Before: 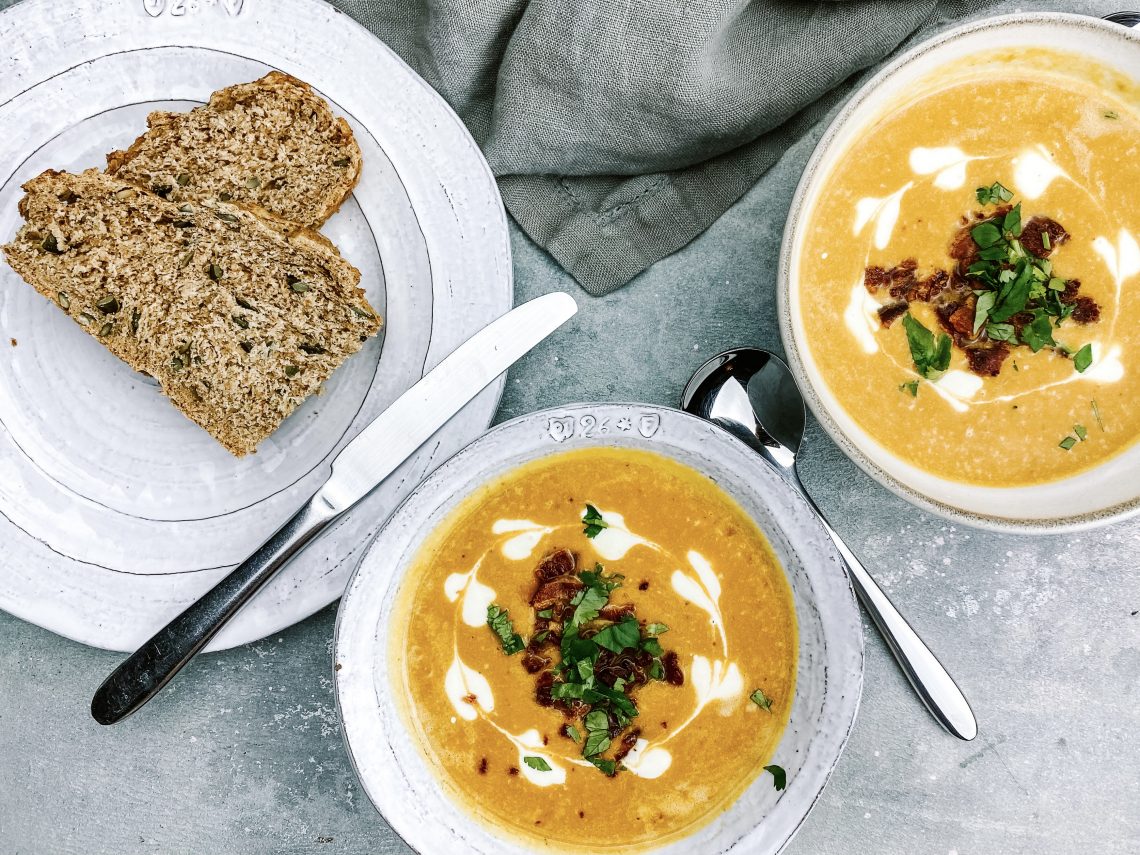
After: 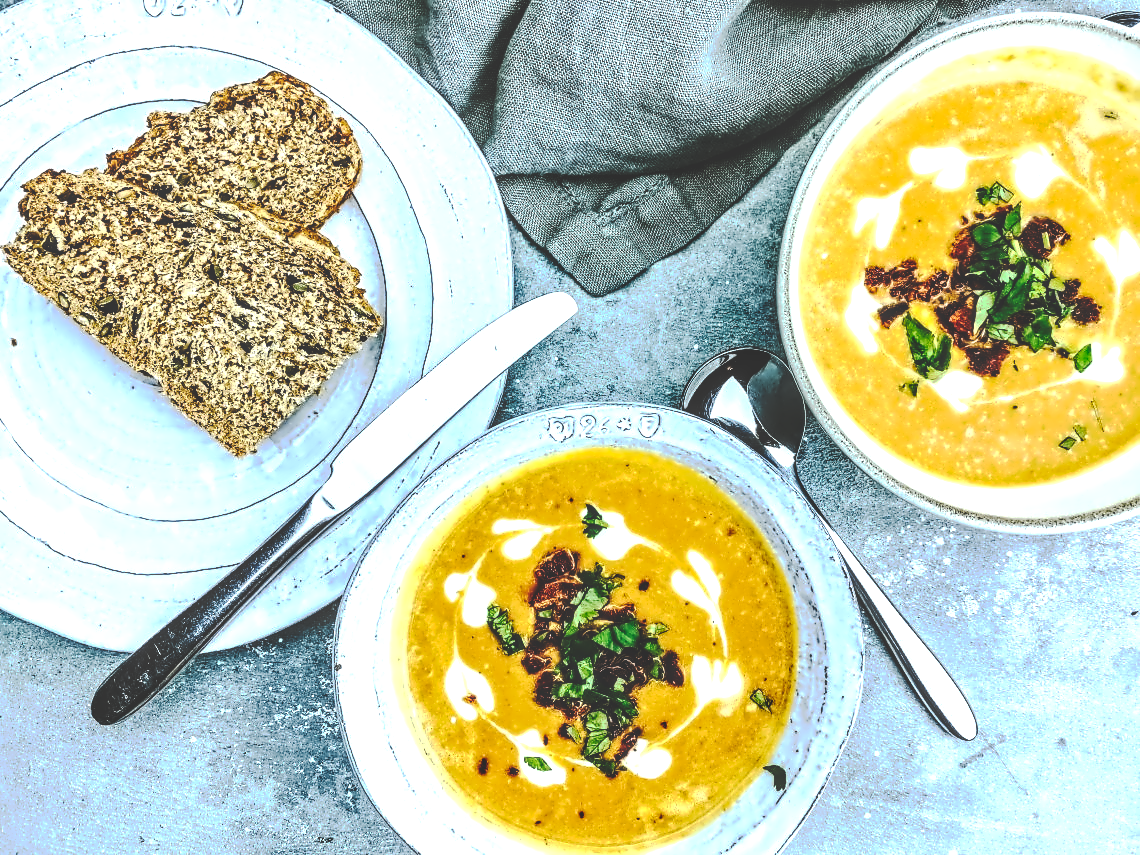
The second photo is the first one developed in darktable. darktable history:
contrast brightness saturation: contrast 0.18, saturation 0.3
local contrast: on, module defaults
tone curve: curves: ch0 [(0, 0) (0.003, 0.145) (0.011, 0.148) (0.025, 0.15) (0.044, 0.159) (0.069, 0.16) (0.1, 0.164) (0.136, 0.182) (0.177, 0.213) (0.224, 0.247) (0.277, 0.298) (0.335, 0.37) (0.399, 0.456) (0.468, 0.552) (0.543, 0.641) (0.623, 0.713) (0.709, 0.768) (0.801, 0.825) (0.898, 0.868) (1, 1)], preserve colors none
white balance: red 0.925, blue 1.046
rgb curve: curves: ch0 [(0, 0.186) (0.314, 0.284) (0.775, 0.708) (1, 1)], compensate middle gray true, preserve colors none
contrast equalizer: octaves 7, y [[0.5, 0.542, 0.583, 0.625, 0.667, 0.708], [0.5 ×6], [0.5 ×6], [0, 0.033, 0.067, 0.1, 0.133, 0.167], [0, 0.05, 0.1, 0.15, 0.2, 0.25]]
exposure: exposure 0.636 EV, compensate highlight preservation false
